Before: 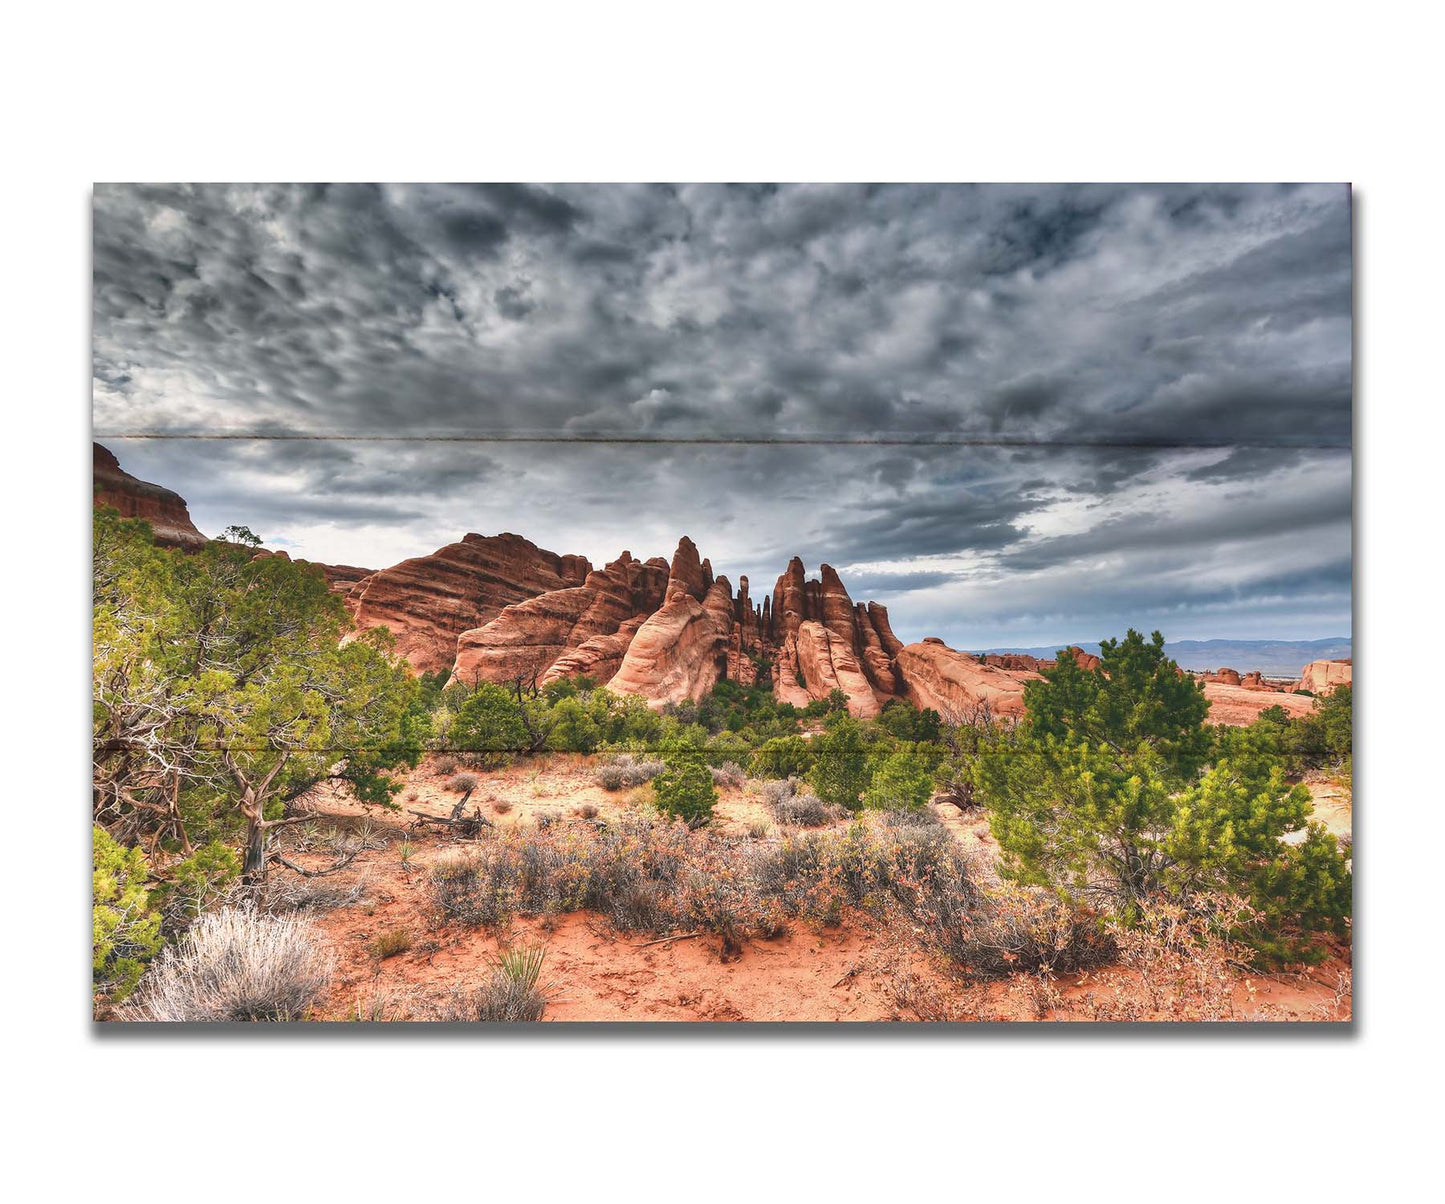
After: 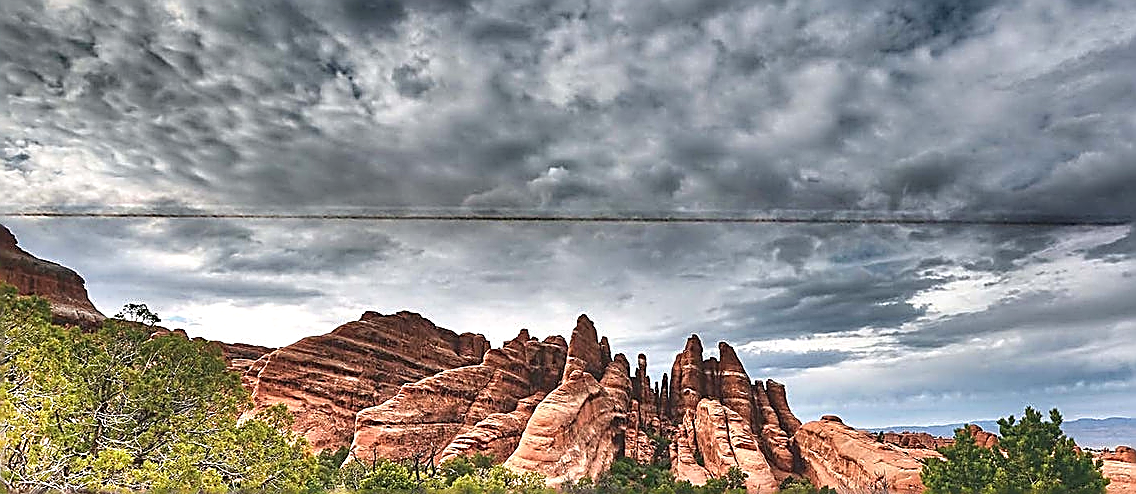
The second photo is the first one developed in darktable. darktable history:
exposure: exposure 0.243 EV, compensate highlight preservation false
crop: left 7.096%, top 18.477%, right 14.271%, bottom 40.424%
sharpen: amount 1.844
